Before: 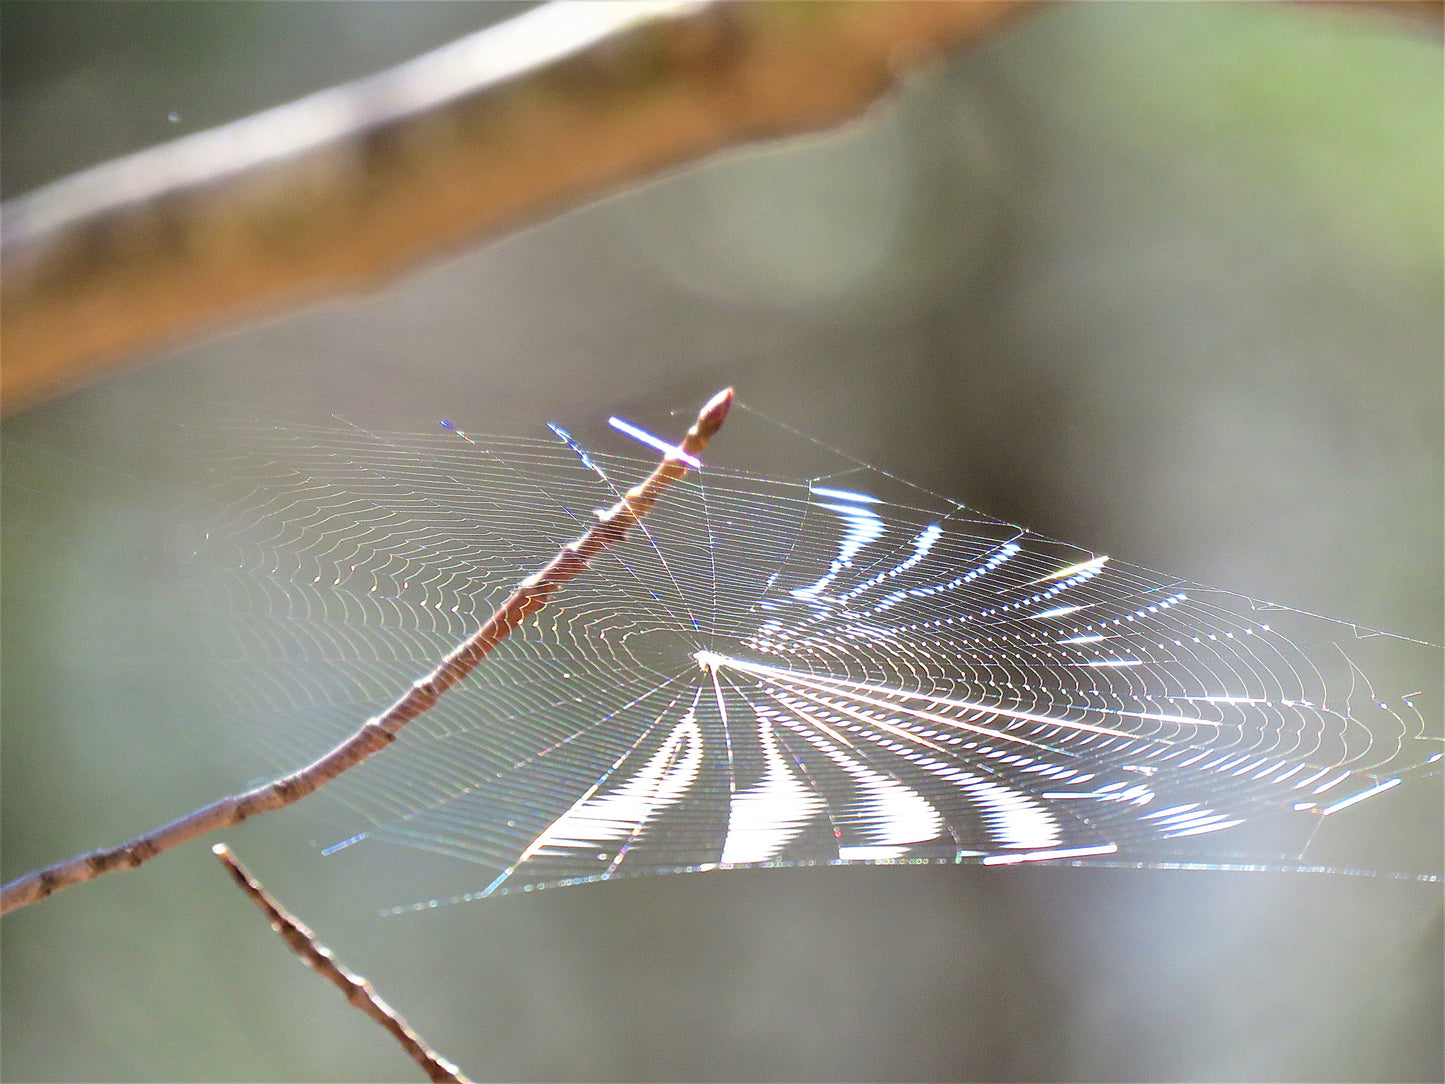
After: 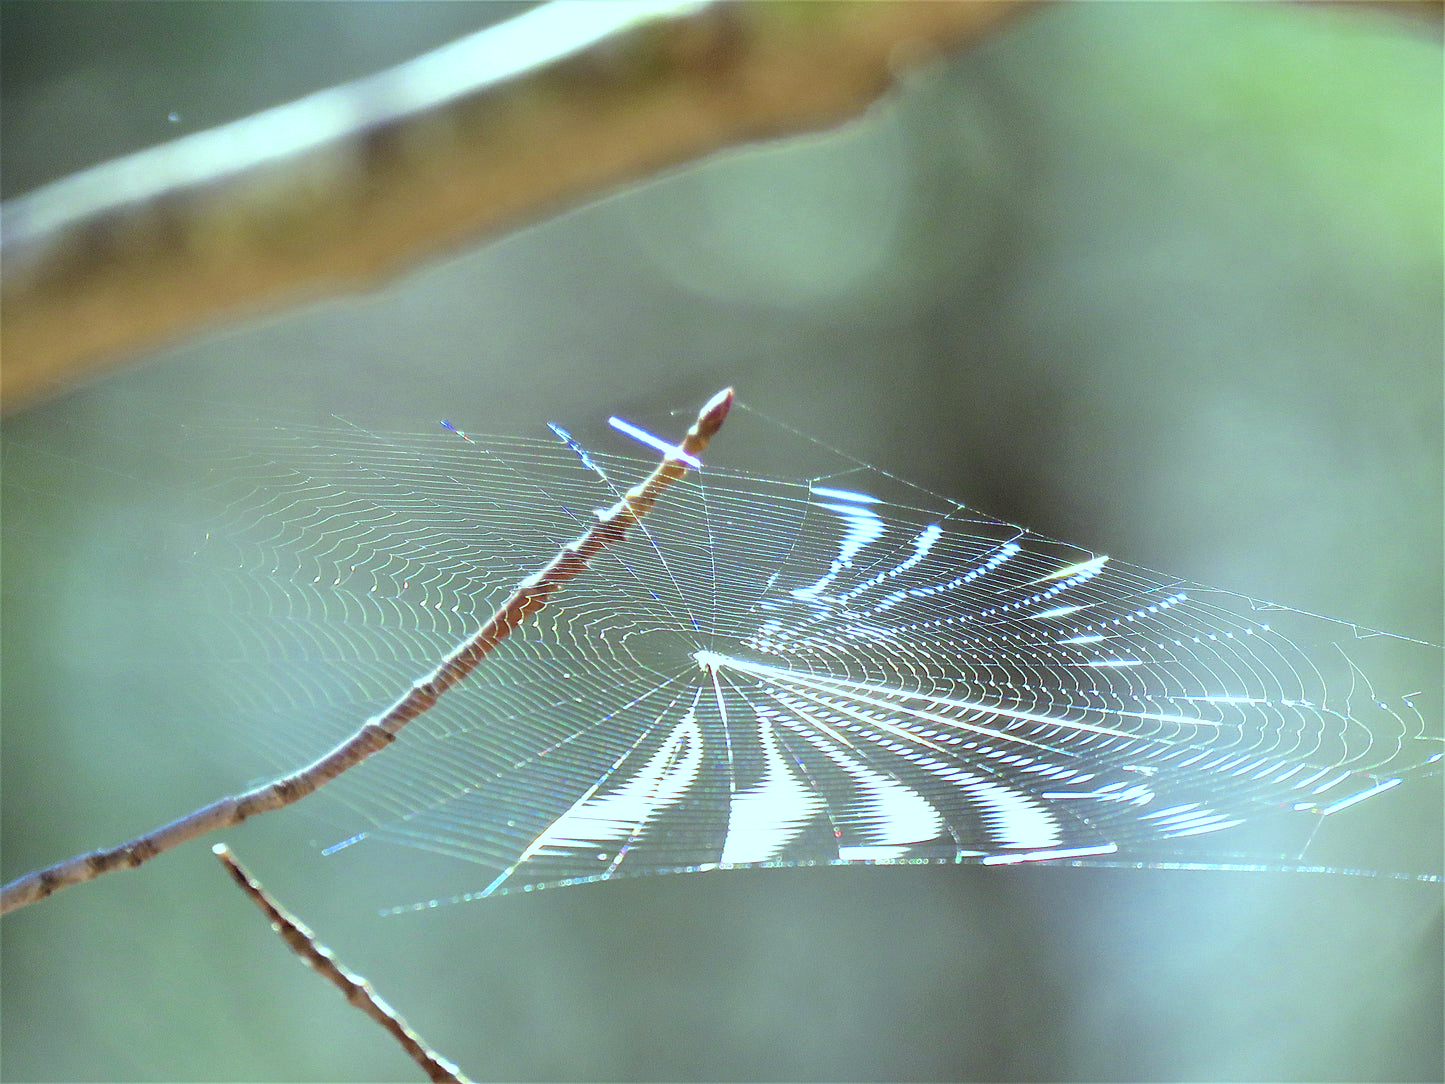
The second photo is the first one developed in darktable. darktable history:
tone equalizer: on, module defaults
color balance: mode lift, gamma, gain (sRGB), lift [0.997, 0.979, 1.021, 1.011], gamma [1, 1.084, 0.916, 0.998], gain [1, 0.87, 1.13, 1.101], contrast 4.55%, contrast fulcrum 38.24%, output saturation 104.09%
